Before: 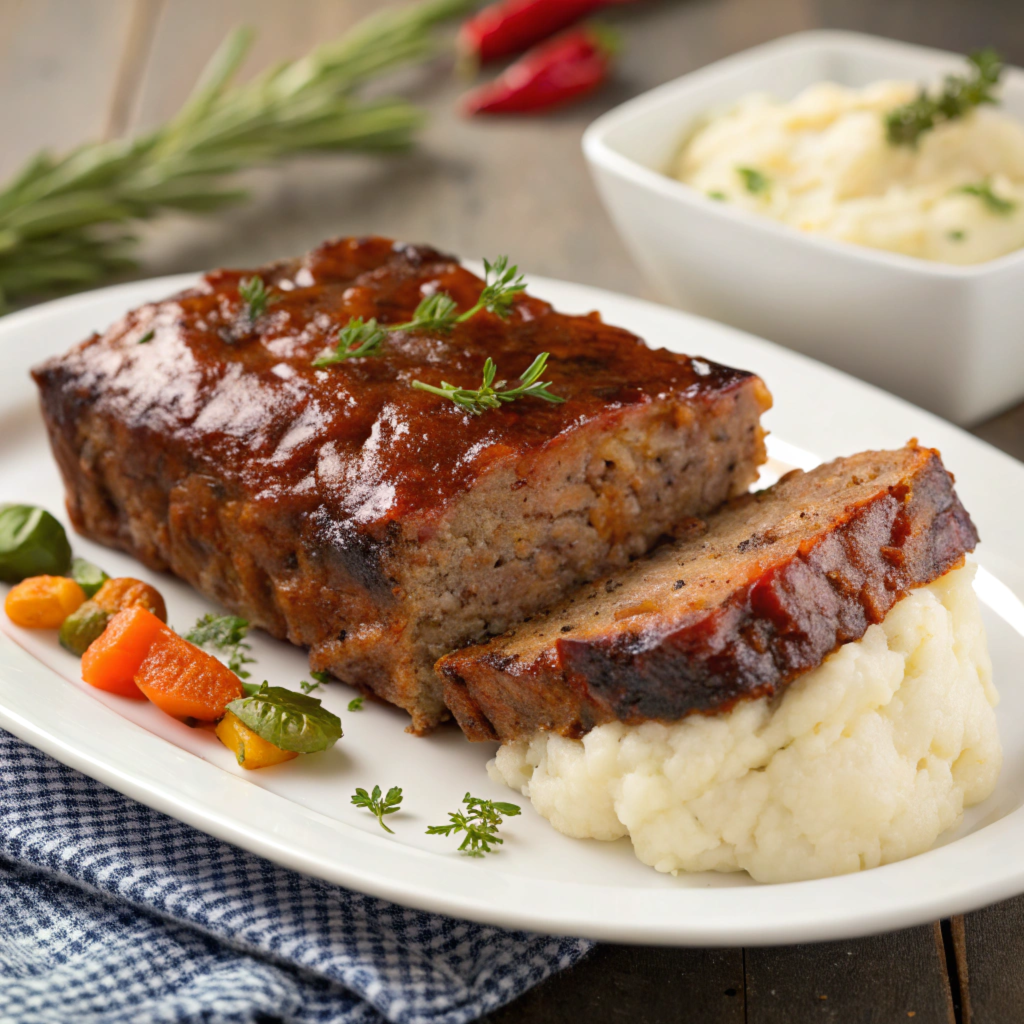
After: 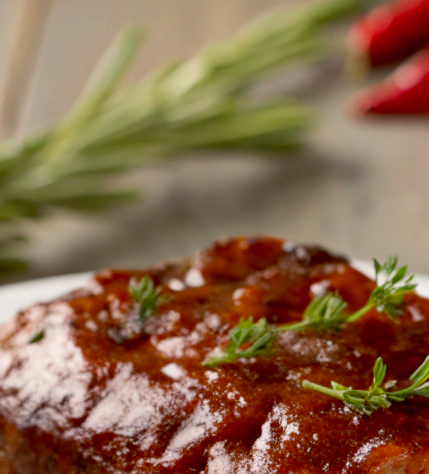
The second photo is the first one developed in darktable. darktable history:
crop and rotate: left 10.817%, top 0.062%, right 47.194%, bottom 53.626%
exposure: black level correction 0.011, compensate highlight preservation false
